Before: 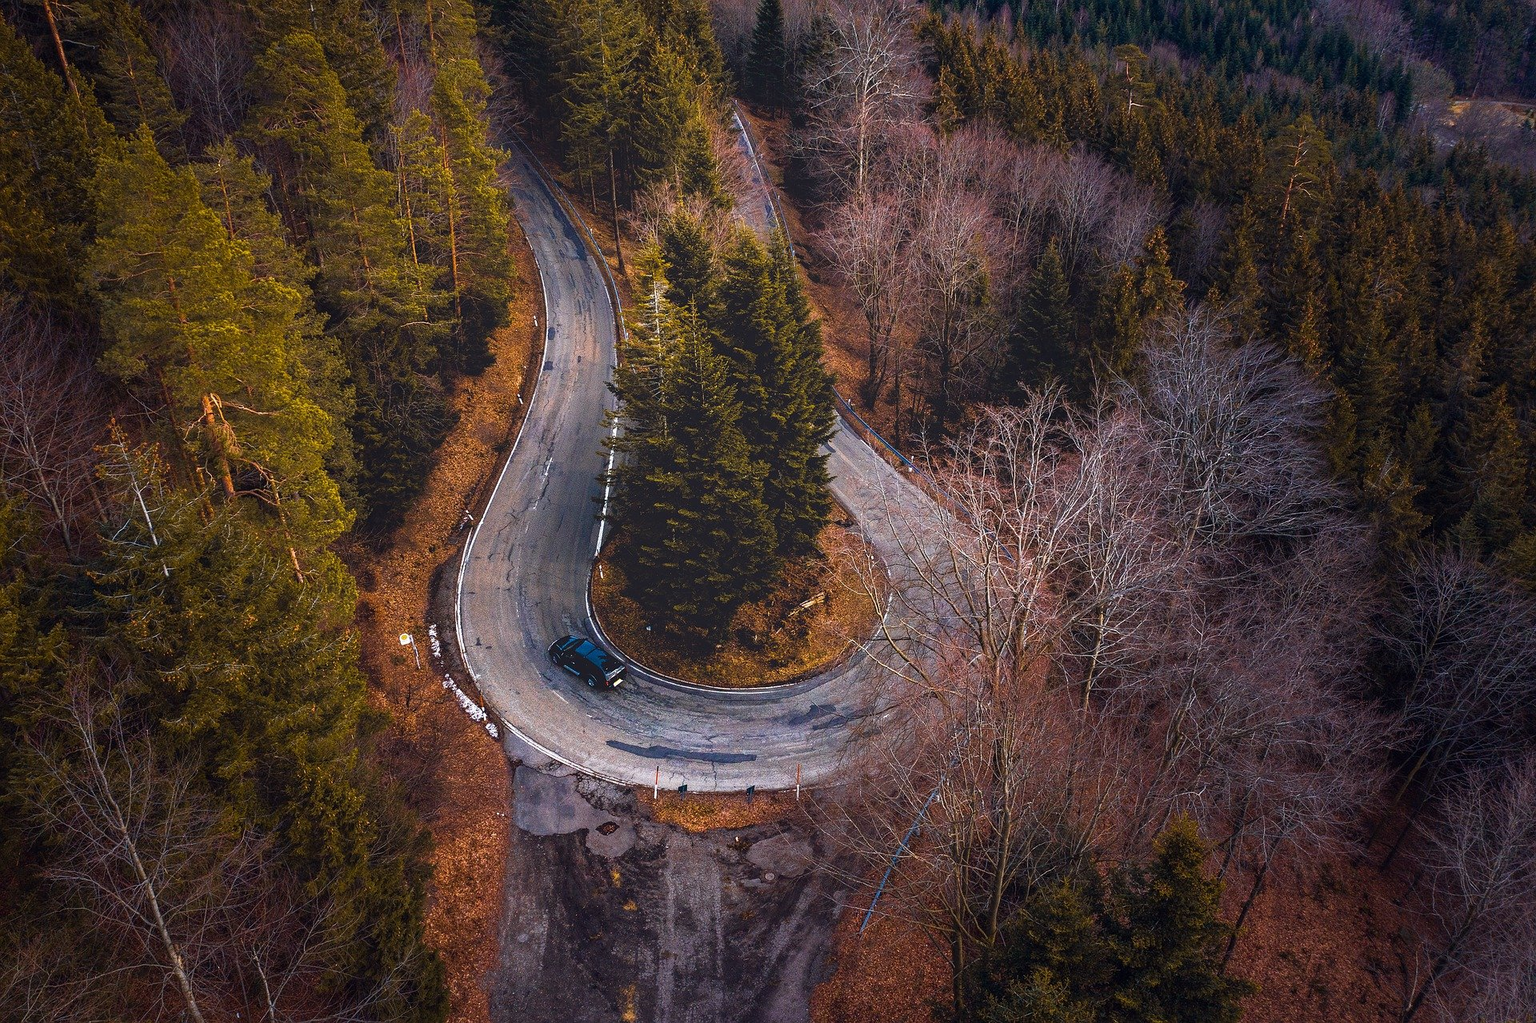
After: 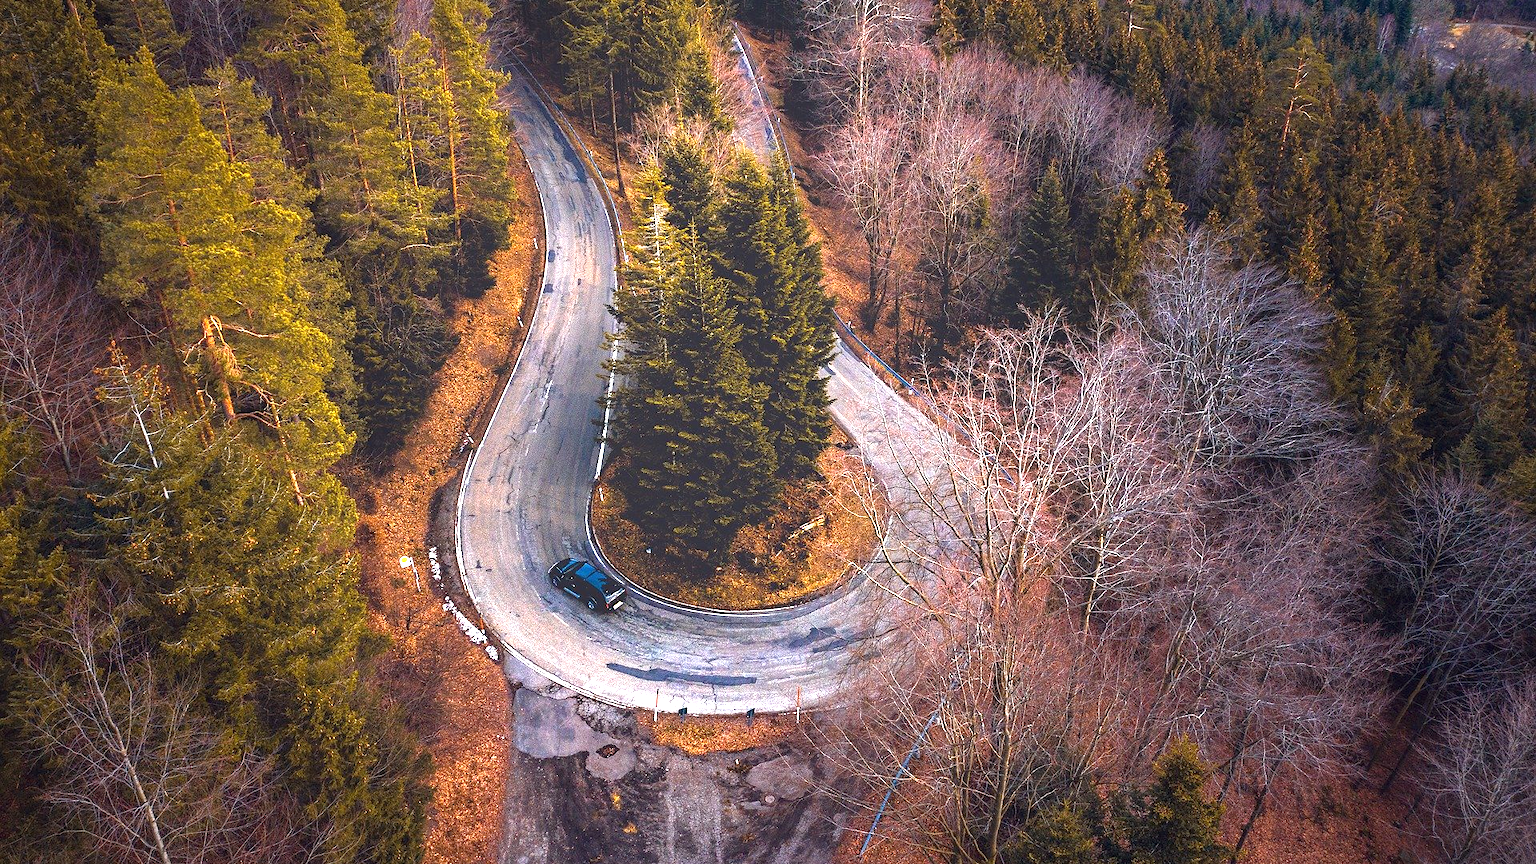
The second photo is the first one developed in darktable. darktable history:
crop: top 7.622%, bottom 7.886%
exposure: black level correction 0, exposure 1.295 EV, compensate highlight preservation false
vignetting: fall-off start 99.21%, center (-0.015, 0)
